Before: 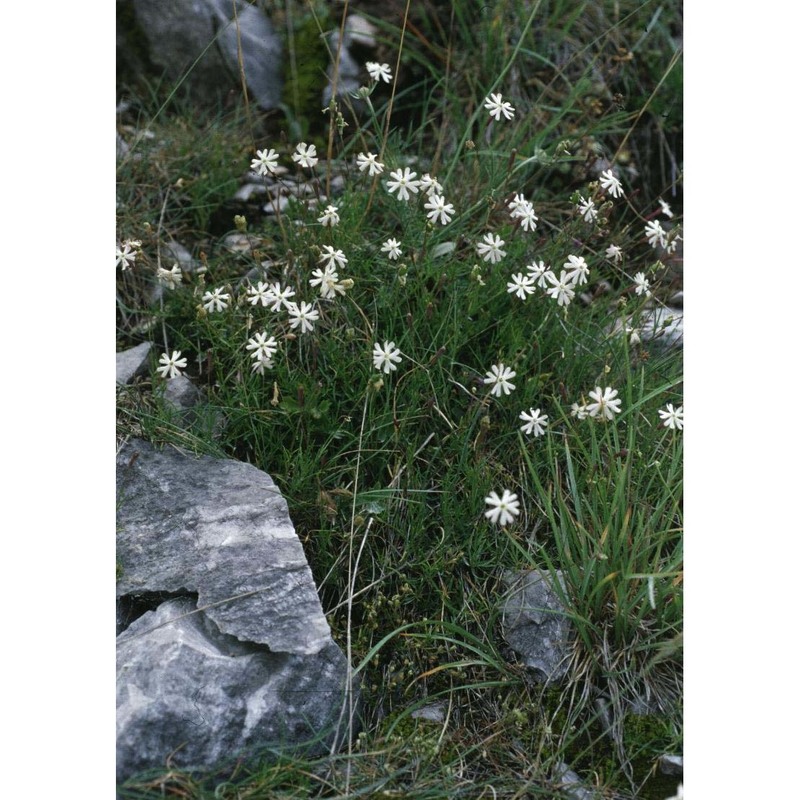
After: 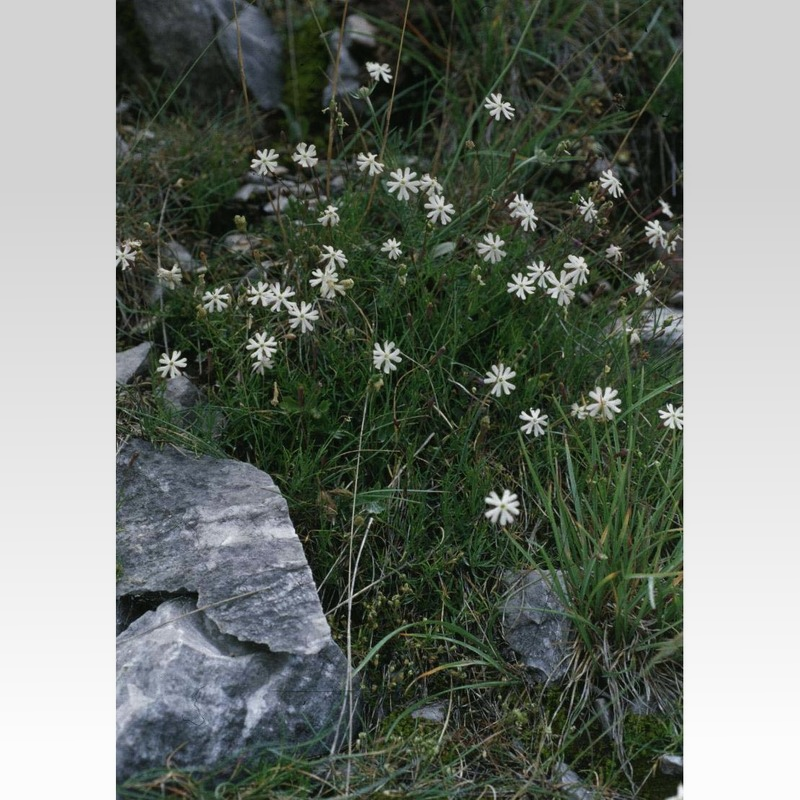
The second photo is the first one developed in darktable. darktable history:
graduated density: rotation -0.352°, offset 57.64
exposure: exposure -0.04 EV, compensate highlight preservation false
